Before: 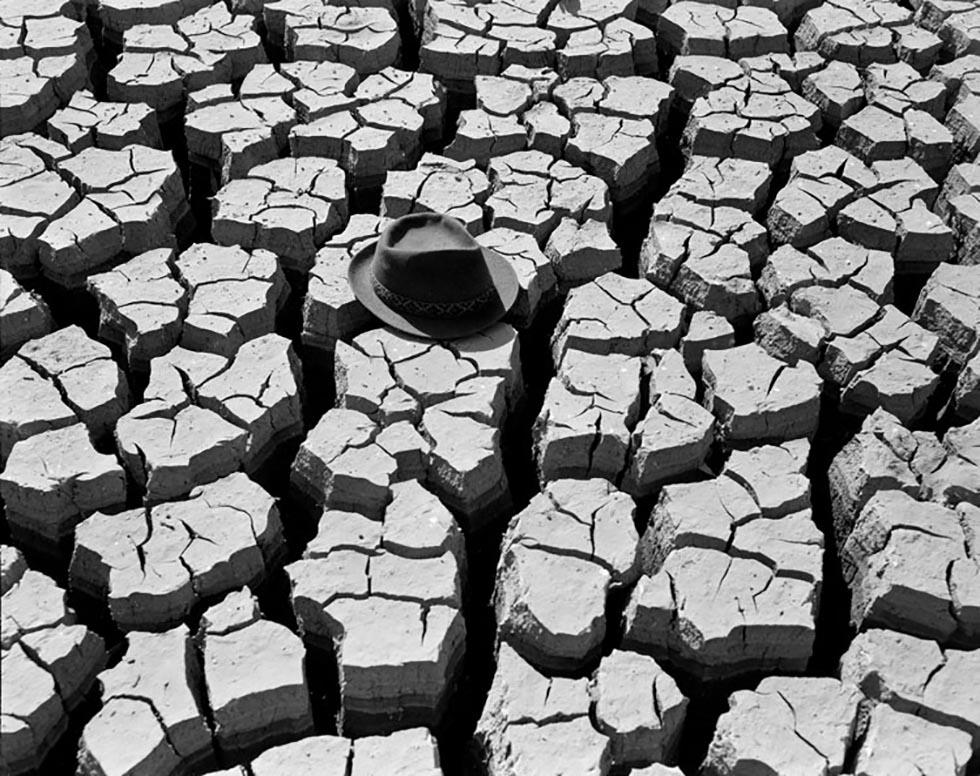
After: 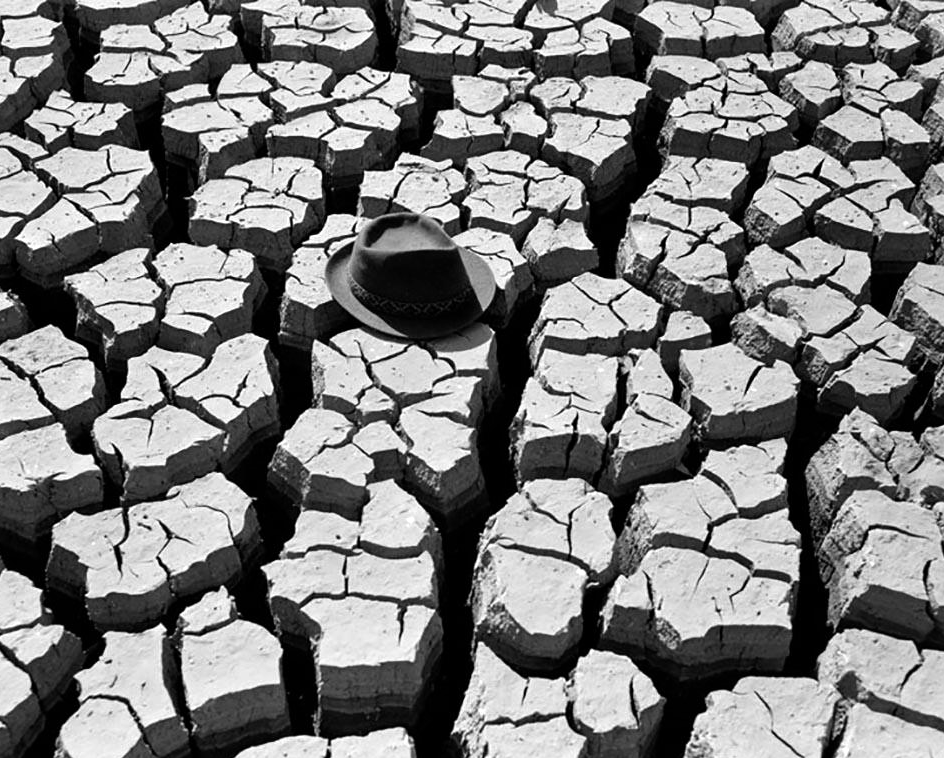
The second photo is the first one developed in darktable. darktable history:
crop and rotate: left 2.536%, right 1.107%, bottom 2.246%
color balance: contrast 8.5%, output saturation 105%
color balance rgb: perceptual saturation grading › global saturation 25%, global vibrance 20%
